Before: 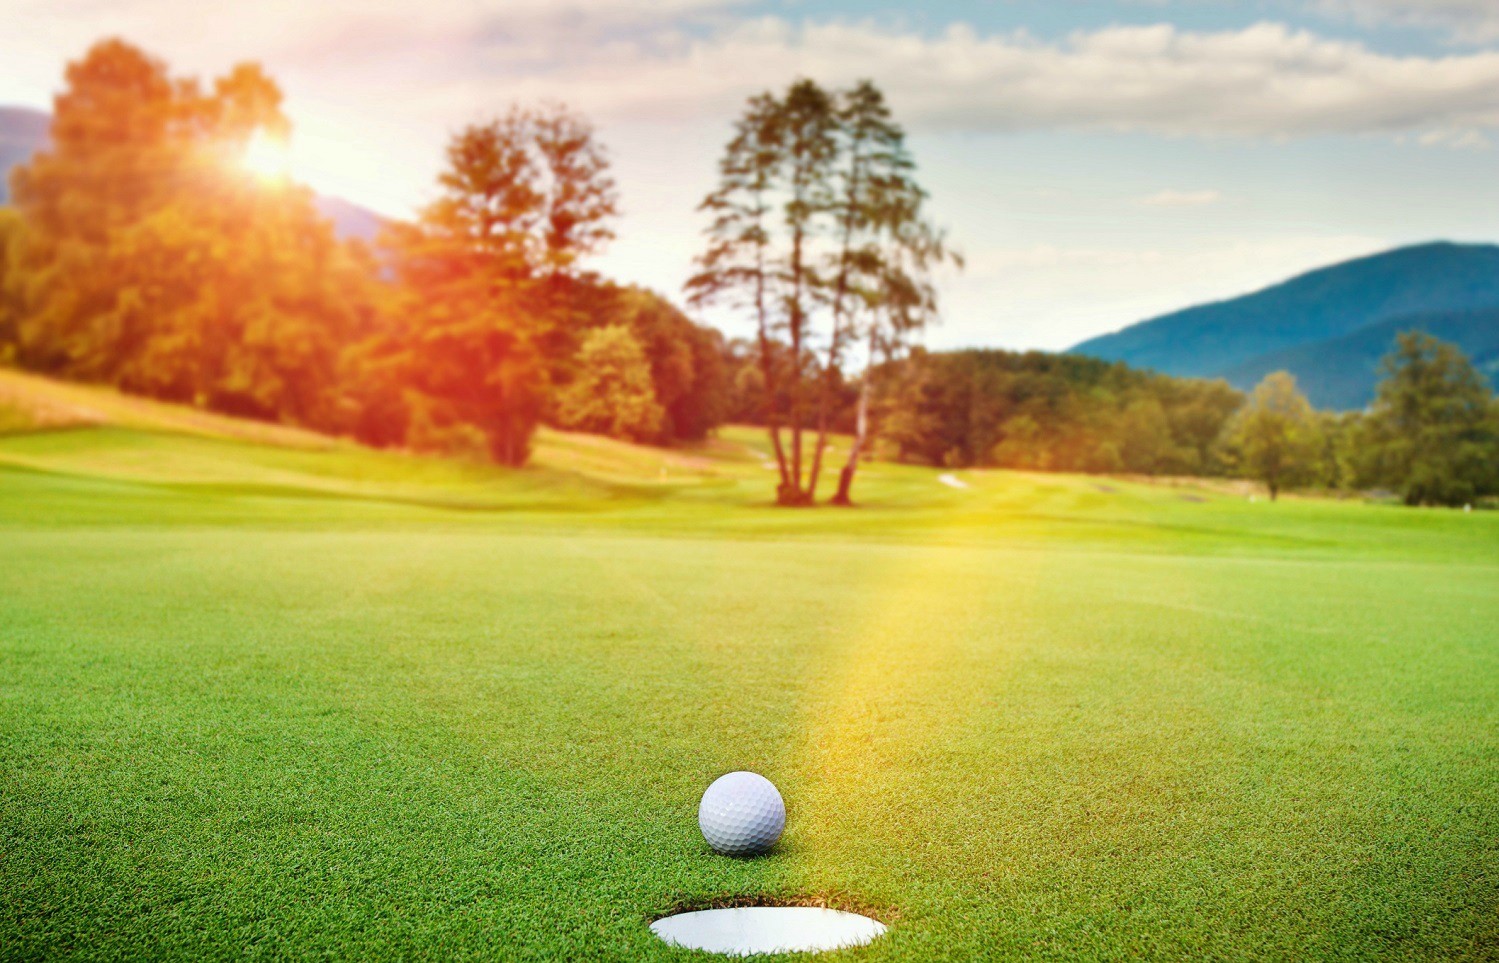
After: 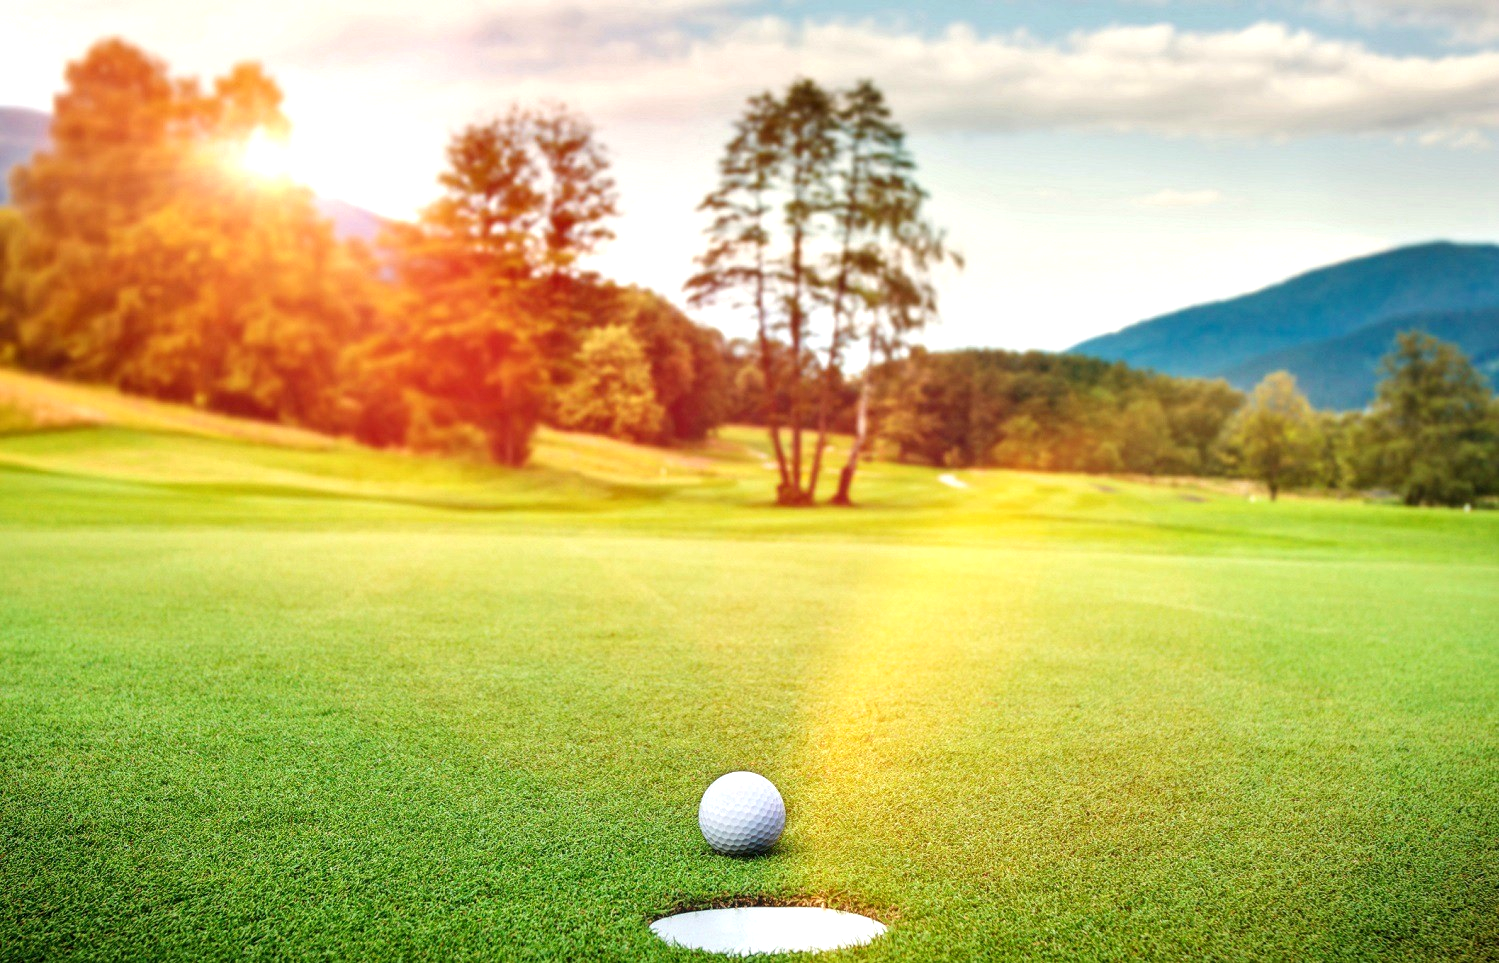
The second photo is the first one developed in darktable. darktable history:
exposure: black level correction 0, exposure 0.3 EV, compensate highlight preservation false
local contrast: on, module defaults
